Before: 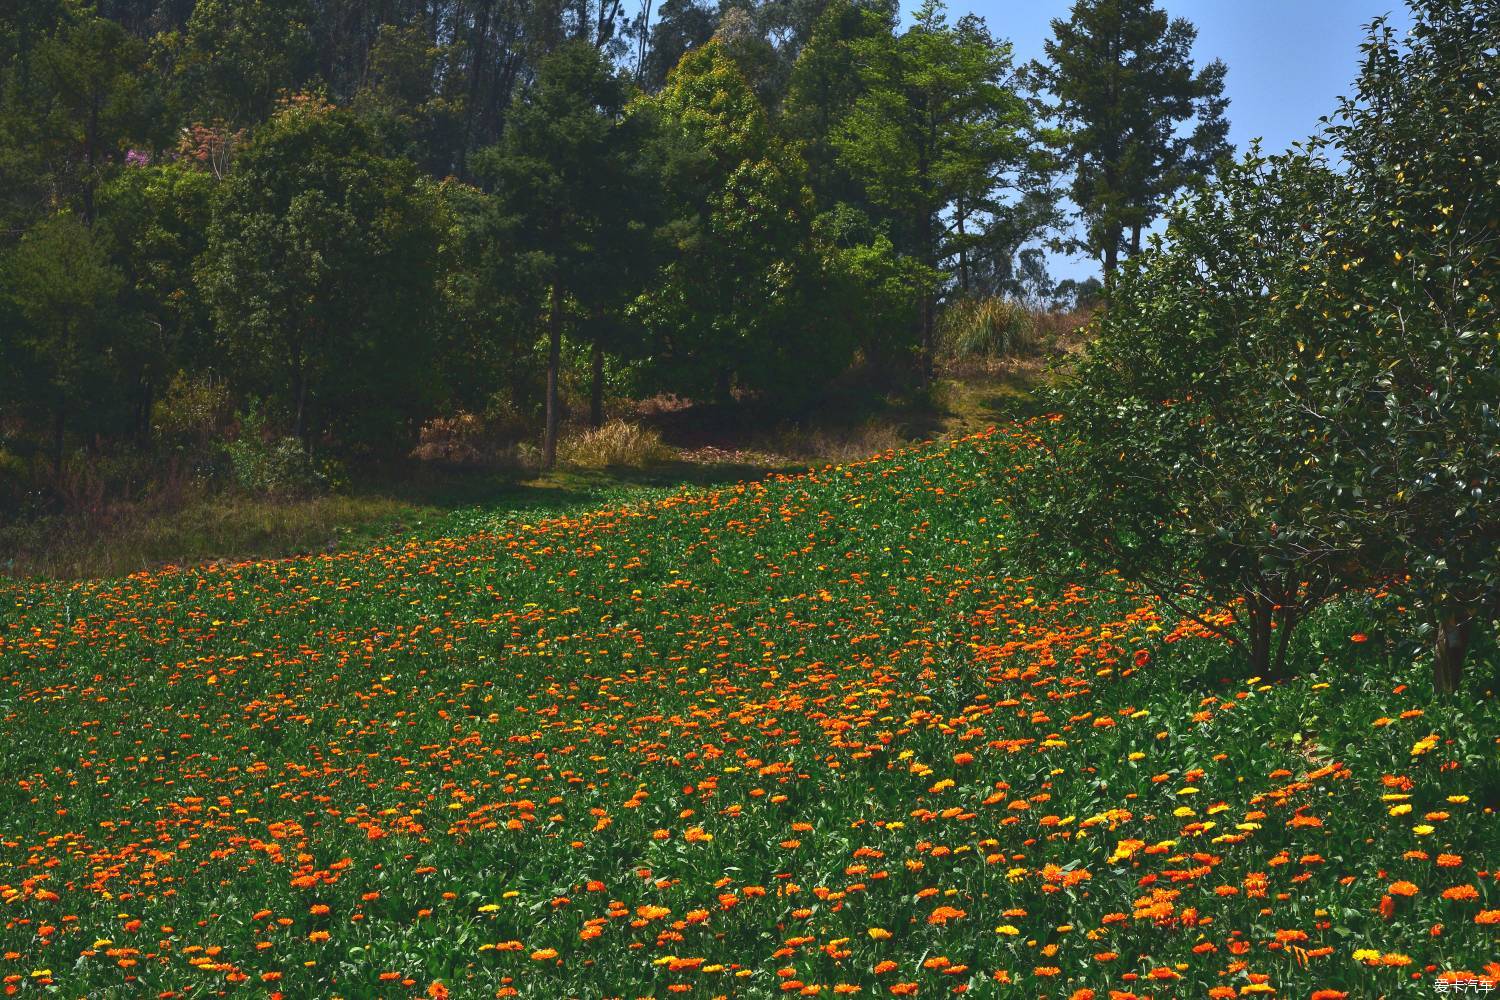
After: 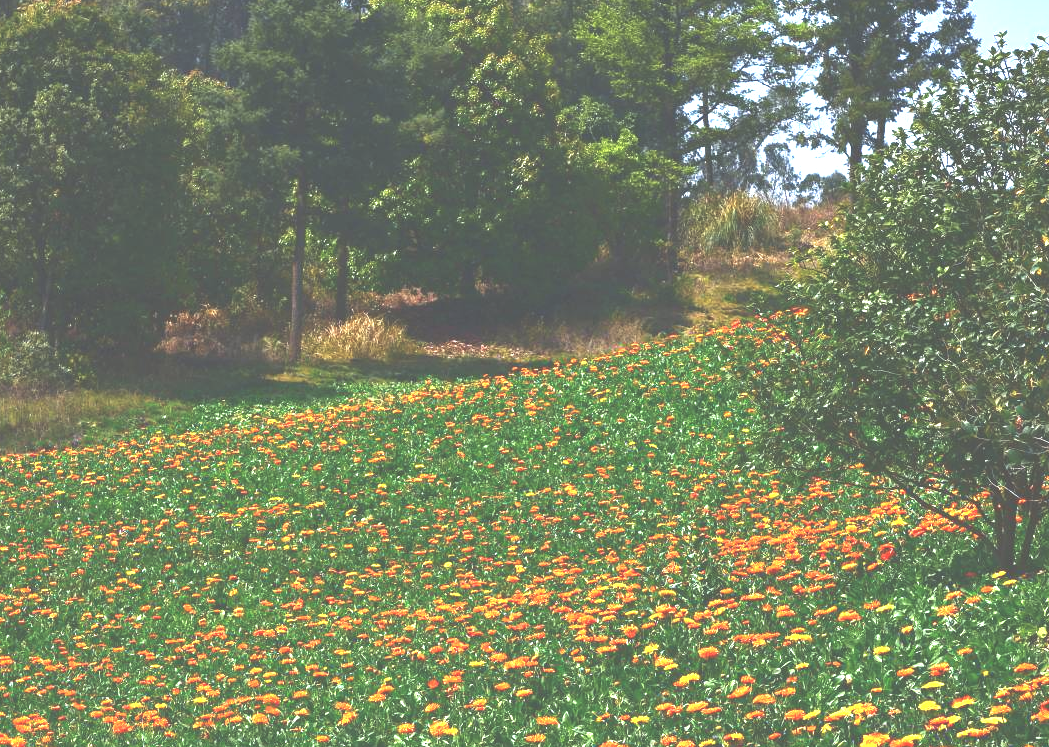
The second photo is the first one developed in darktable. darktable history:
crop and rotate: left 17.046%, top 10.659%, right 12.989%, bottom 14.553%
exposure: black level correction -0.023, exposure 1.397 EV, compensate highlight preservation false
